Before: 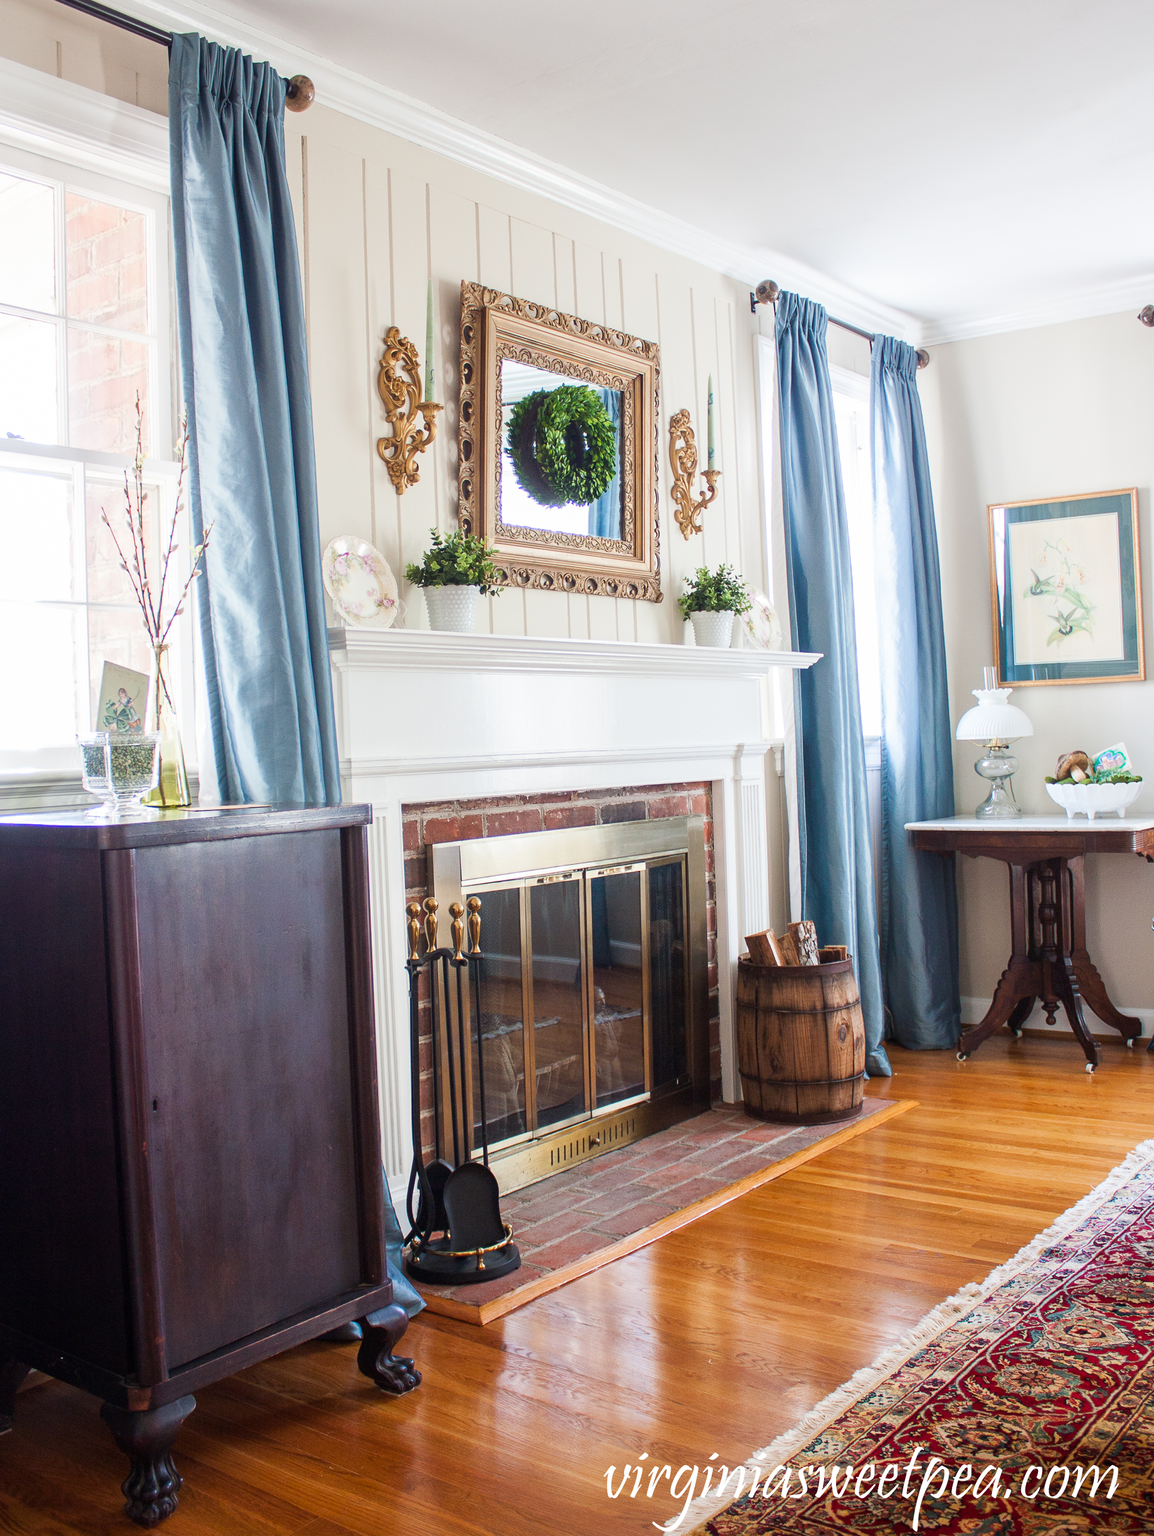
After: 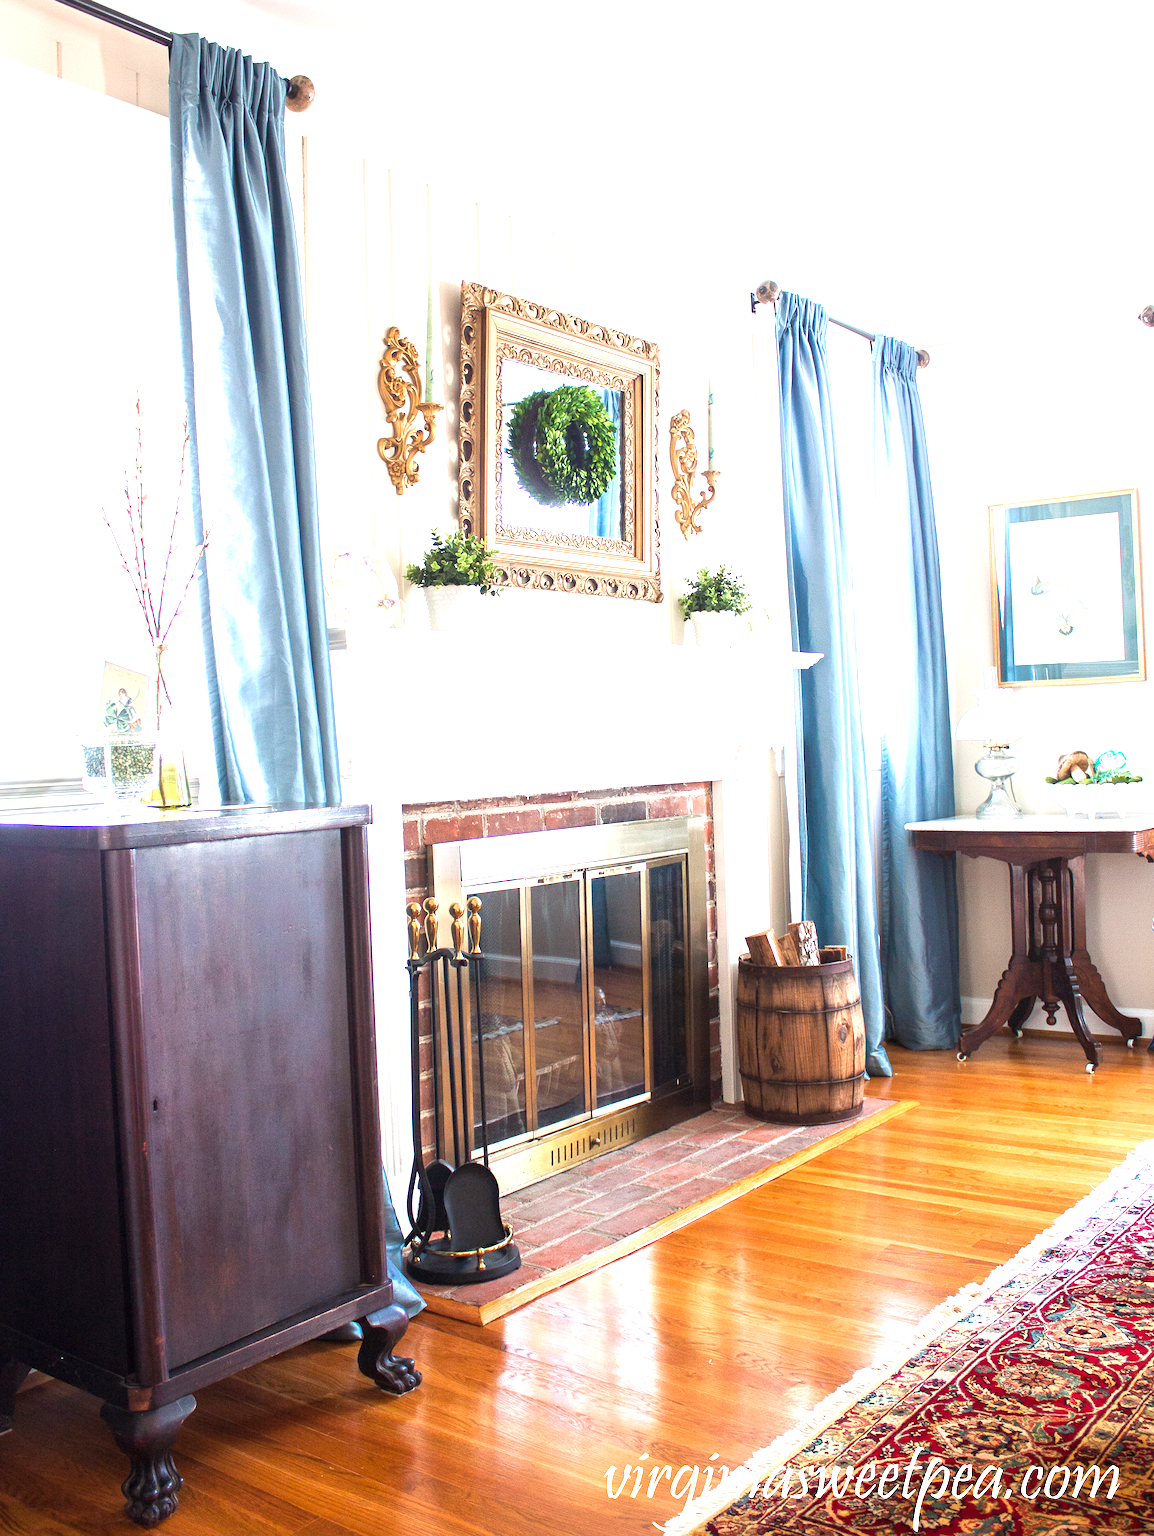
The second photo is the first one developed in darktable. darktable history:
exposure: exposure 1.068 EV, compensate highlight preservation false
